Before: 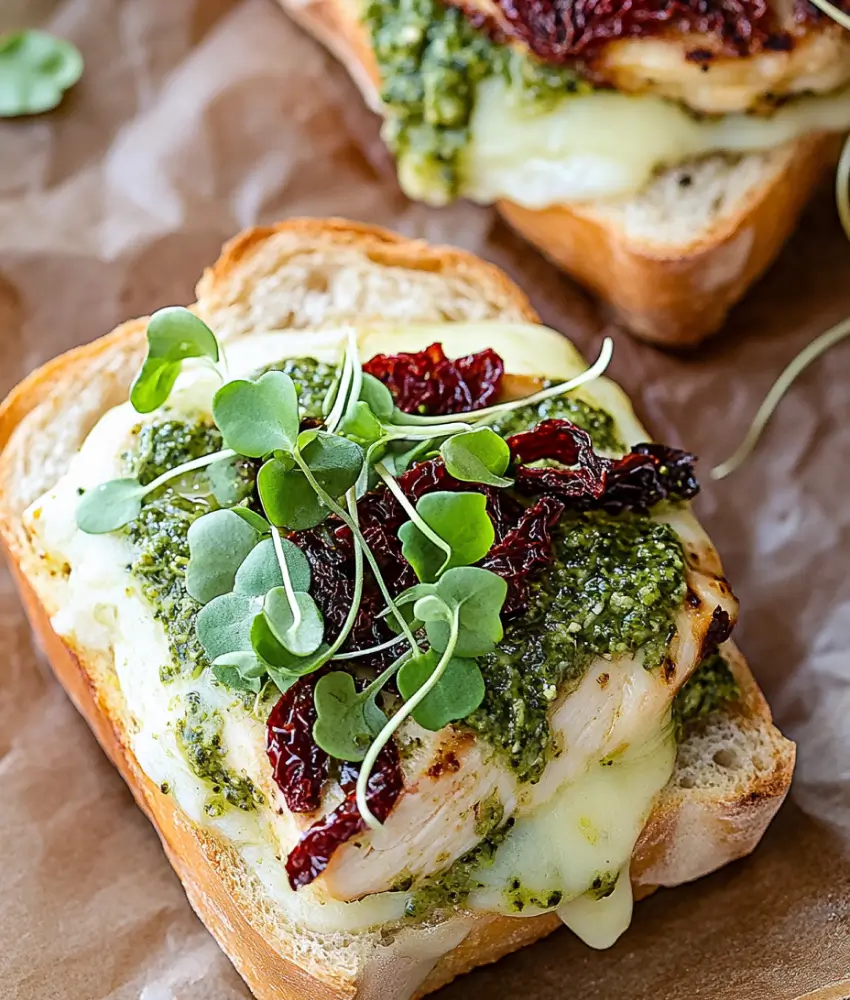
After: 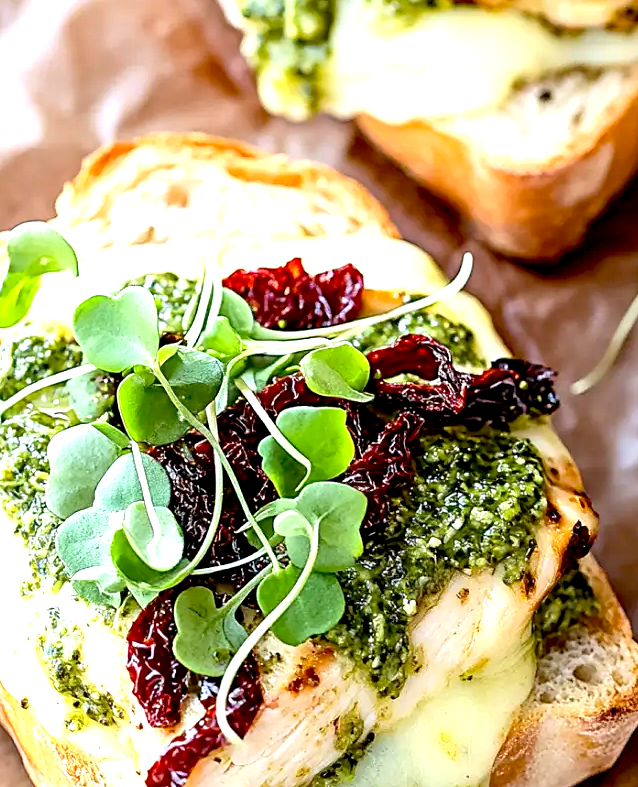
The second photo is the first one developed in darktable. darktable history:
crop: left 16.588%, top 8.597%, right 8.318%, bottom 12.622%
exposure: black level correction 0.01, exposure 1 EV, compensate highlight preservation false
